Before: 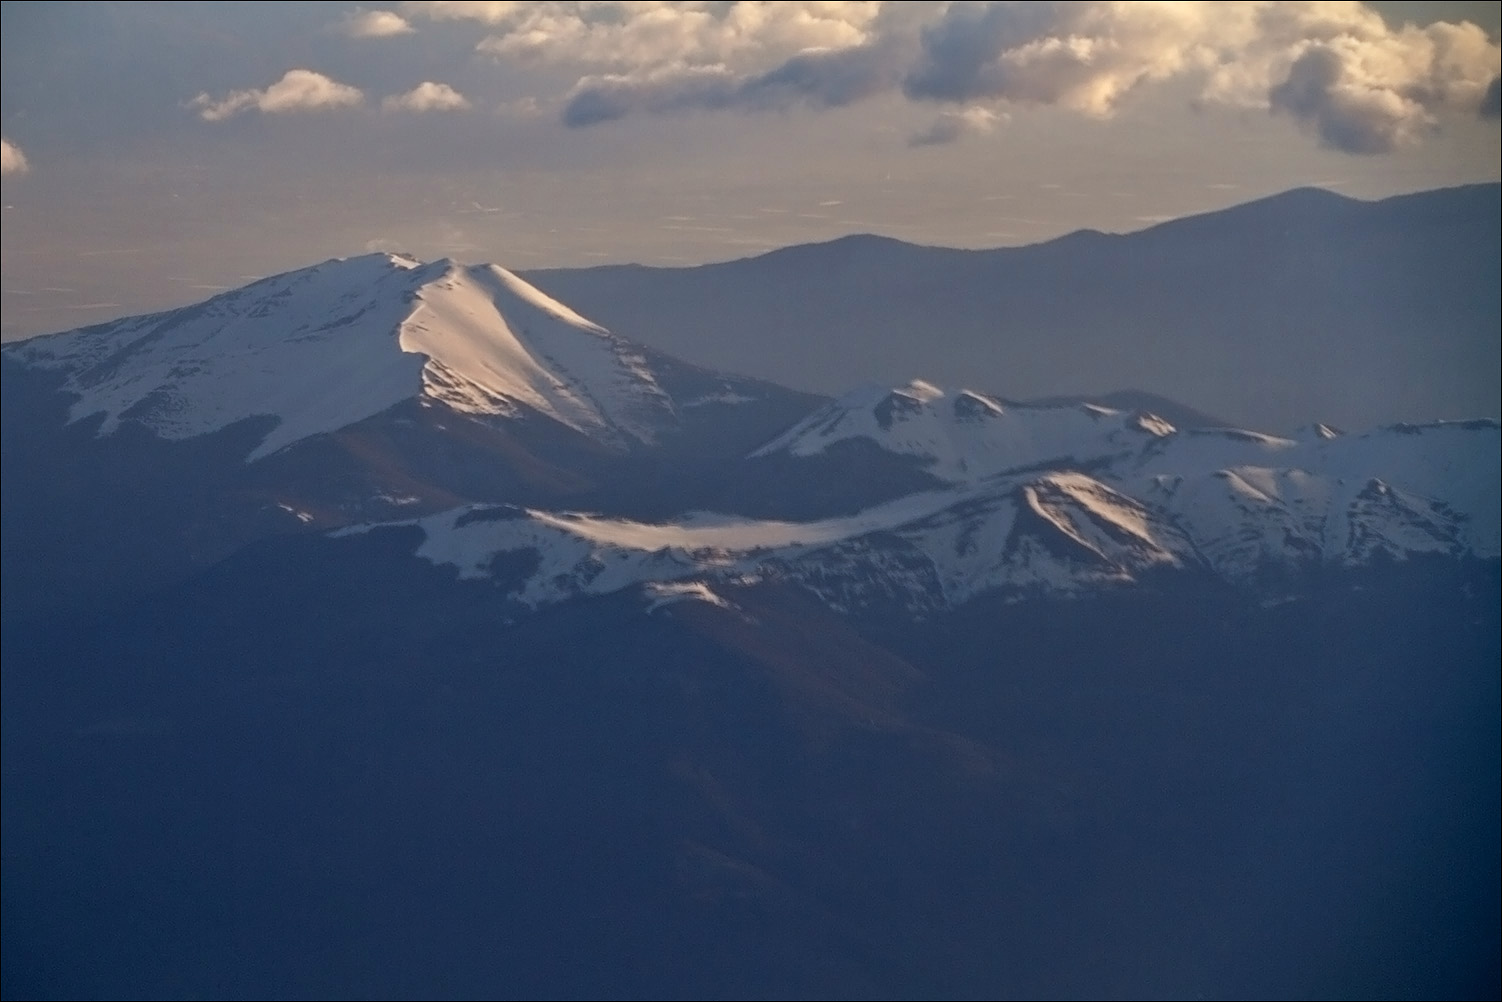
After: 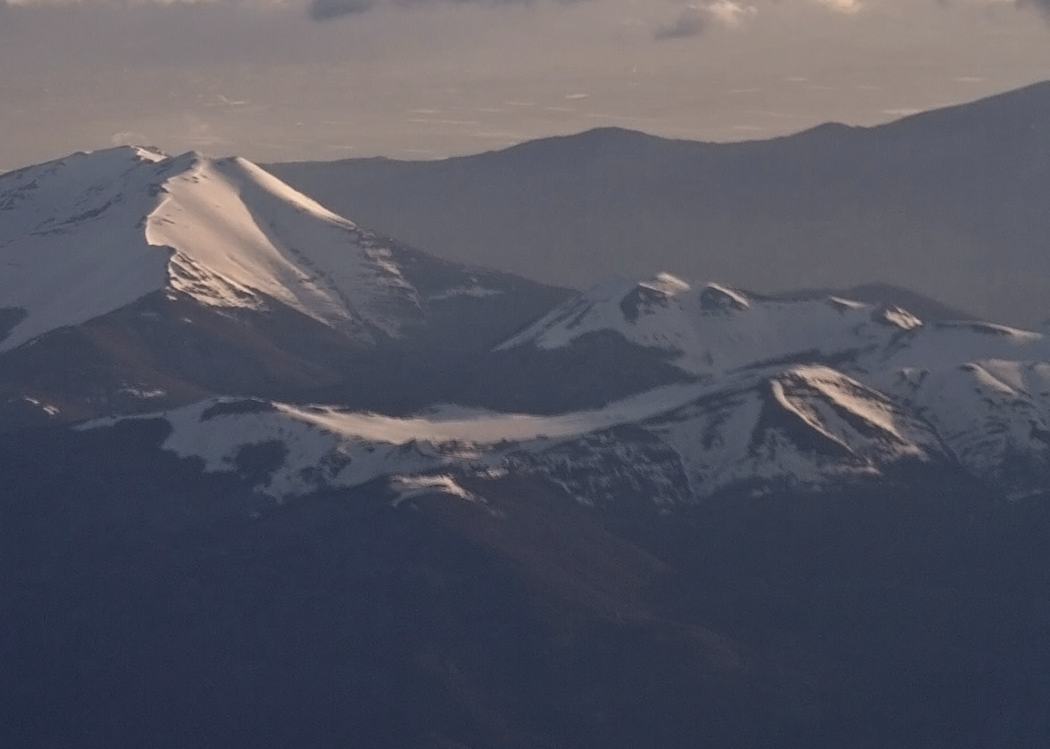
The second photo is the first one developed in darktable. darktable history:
color correction: highlights a* 5.54, highlights b* 5.18, saturation 0.658
crop and rotate: left 17.004%, top 10.679%, right 13.031%, bottom 14.538%
